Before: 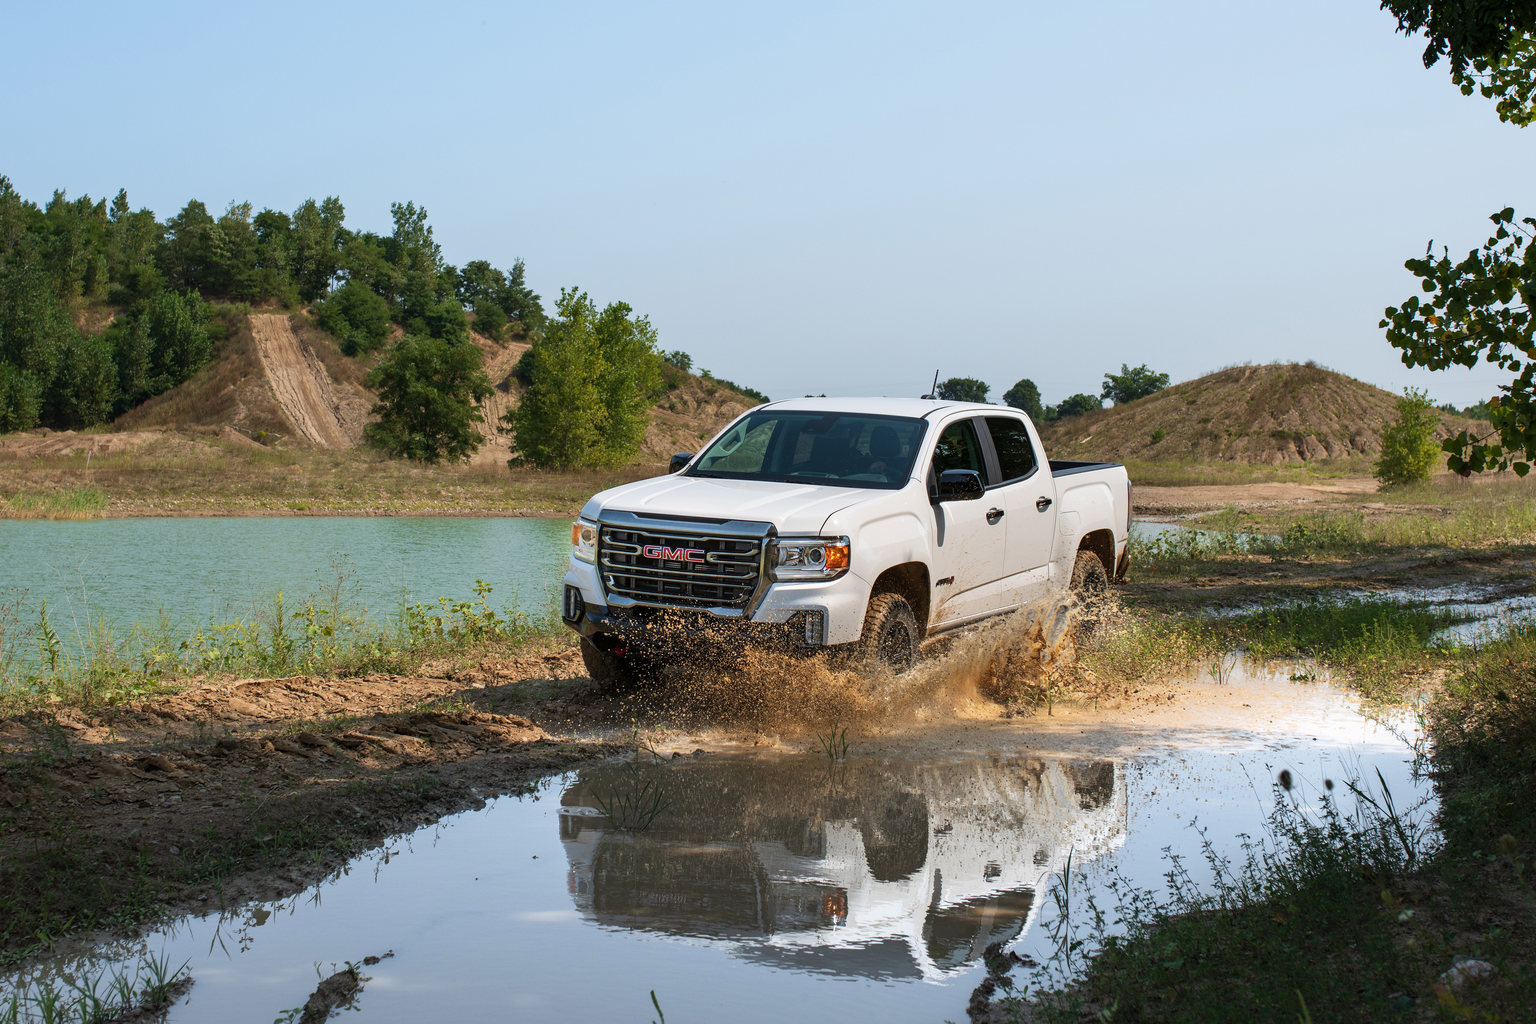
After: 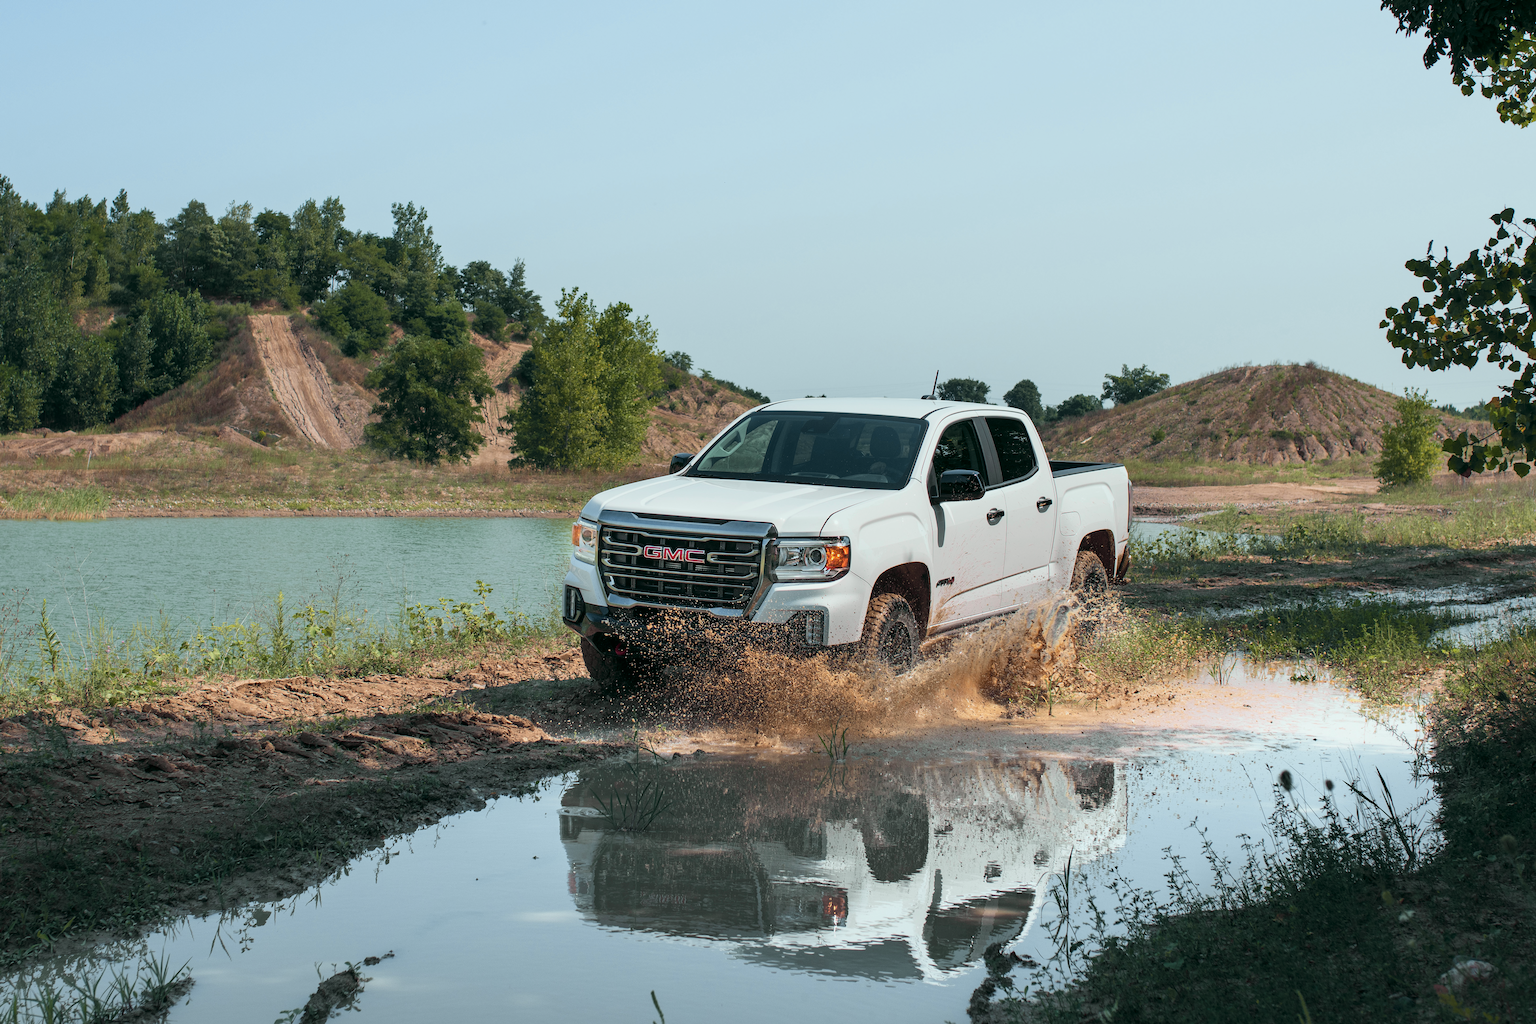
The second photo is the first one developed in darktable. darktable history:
tone curve: curves: ch0 [(0, 0) (0.822, 0.825) (0.994, 0.955)]; ch1 [(0, 0) (0.226, 0.261) (0.383, 0.397) (0.46, 0.46) (0.498, 0.479) (0.524, 0.523) (0.578, 0.575) (1, 1)]; ch2 [(0, 0) (0.438, 0.456) (0.5, 0.498) (0.547, 0.515) (0.597, 0.58) (0.629, 0.603) (1, 1)], color space Lab, independent channels, preserve colors none
